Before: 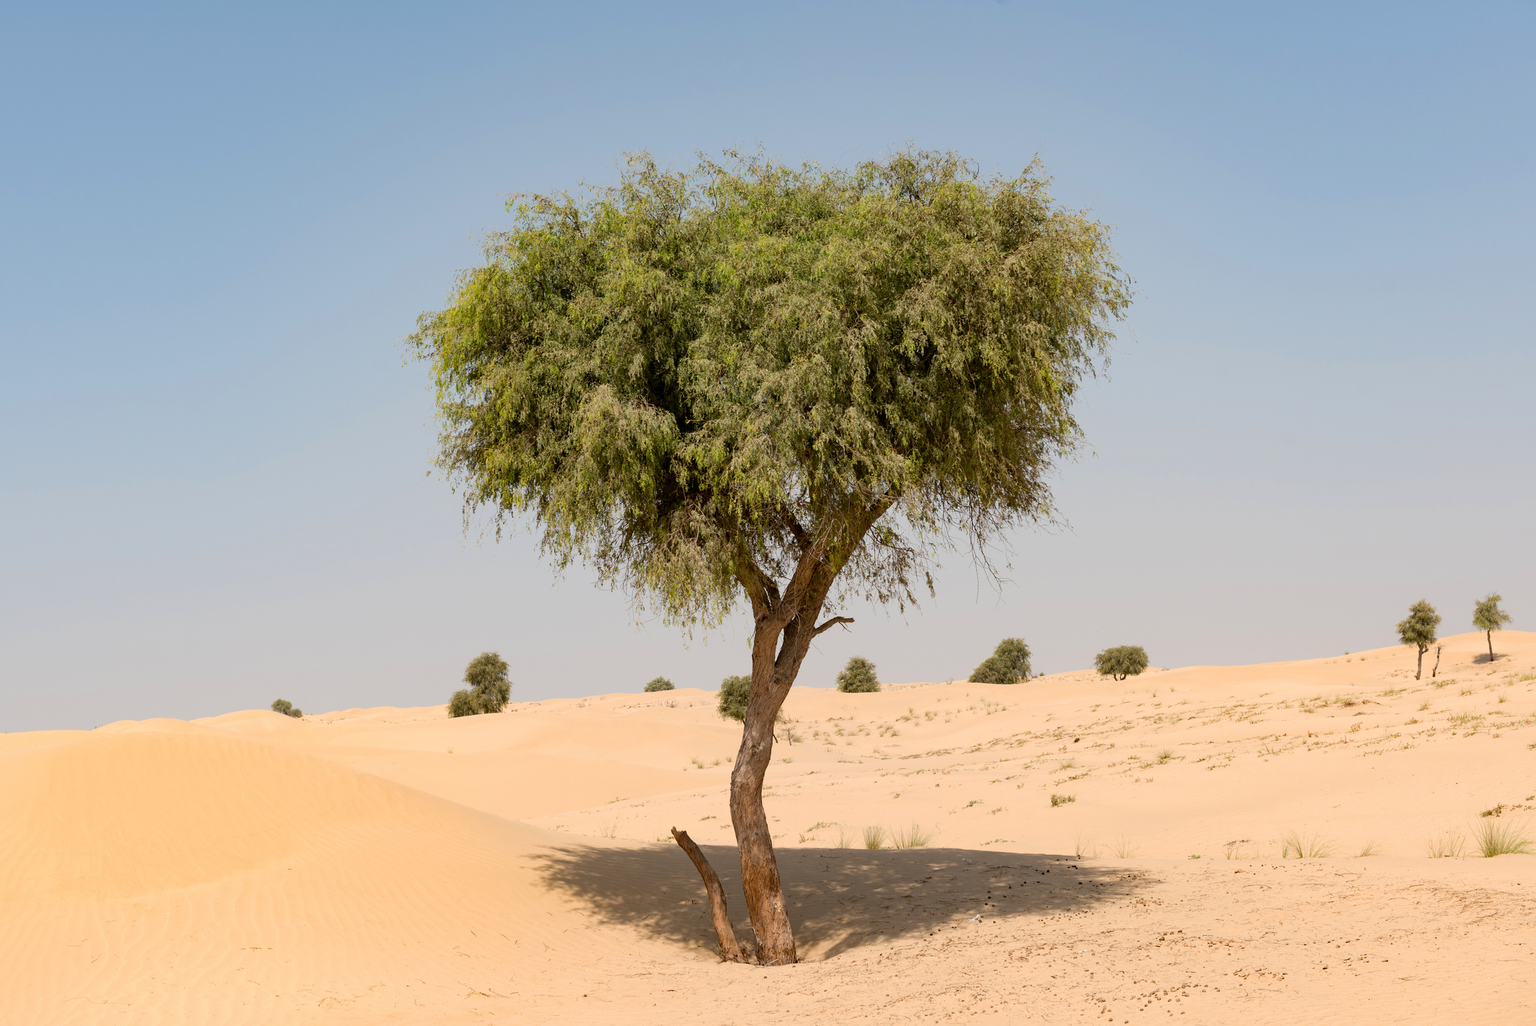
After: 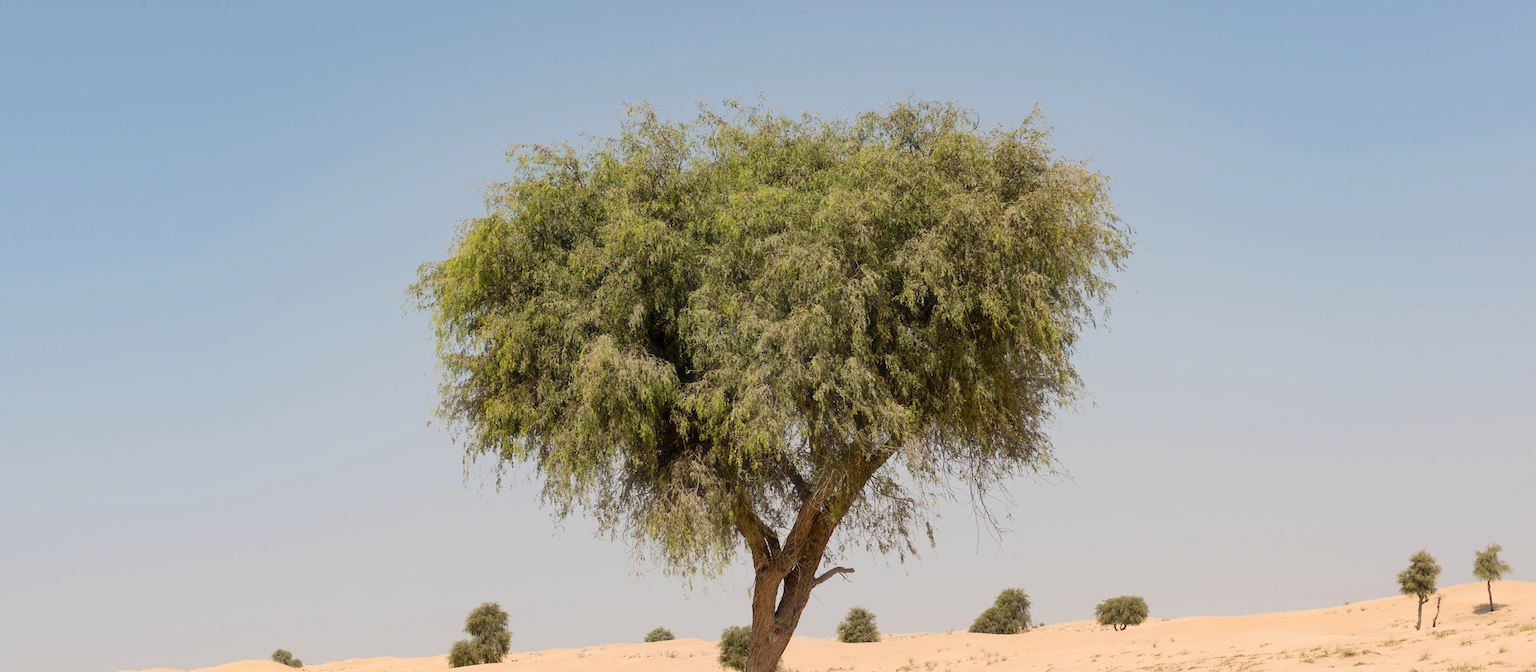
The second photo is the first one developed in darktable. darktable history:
crop and rotate: top 4.848%, bottom 29.503%
haze removal: strength -0.09, adaptive false
